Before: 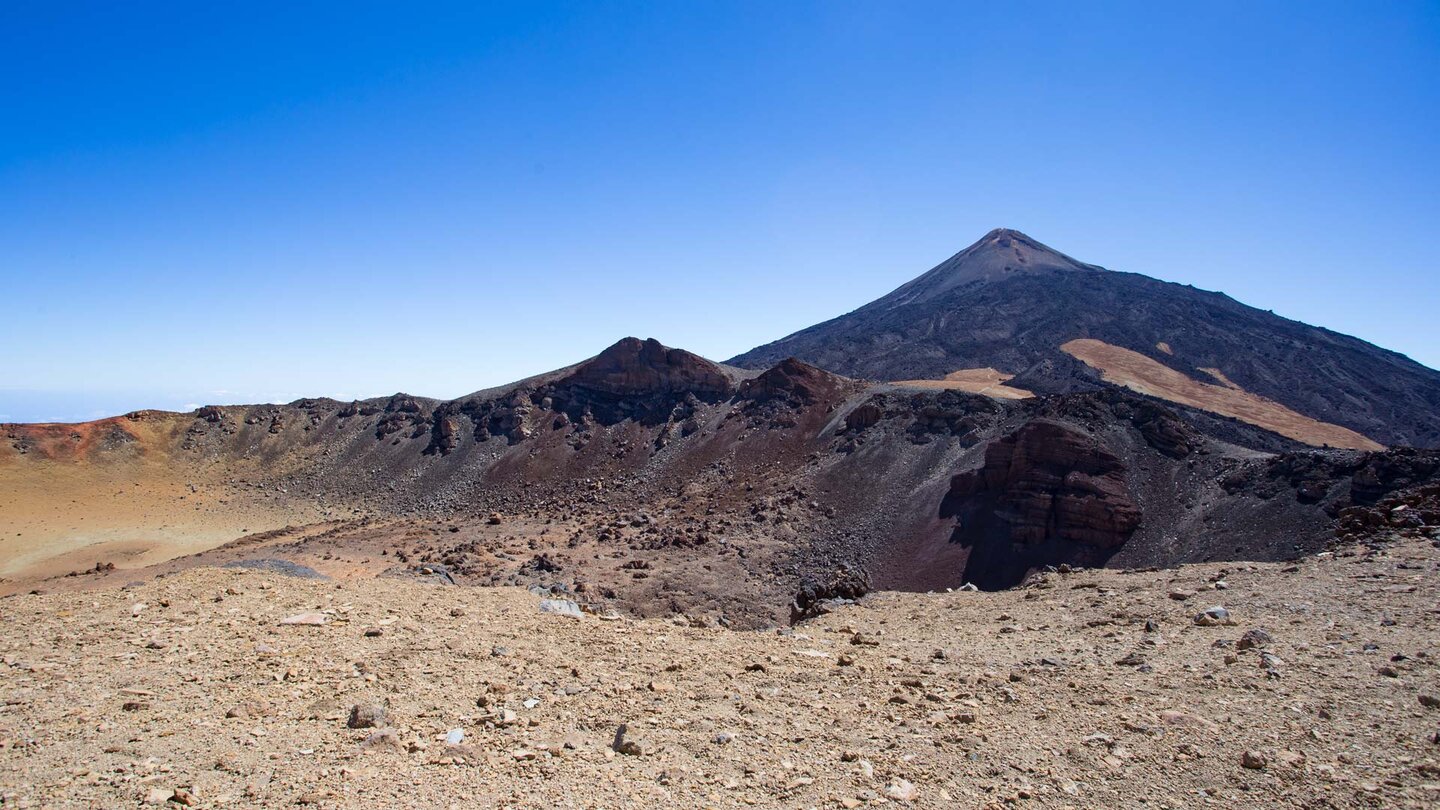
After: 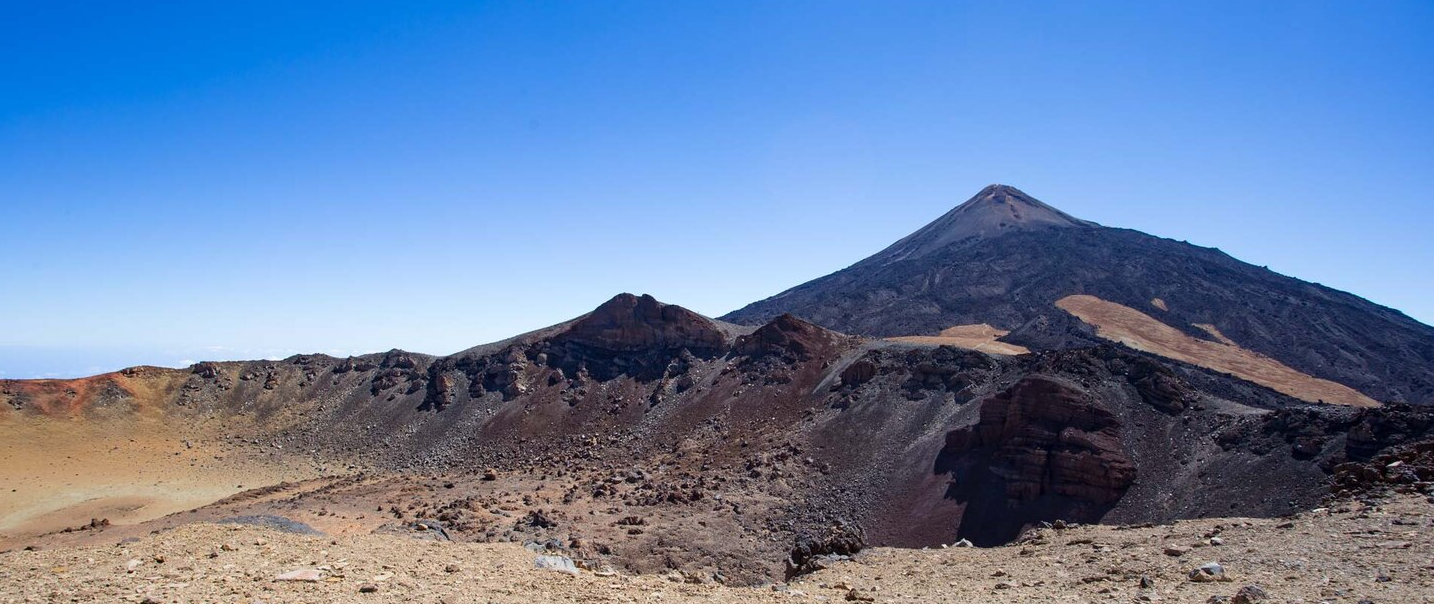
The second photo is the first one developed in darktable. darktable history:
crop: left 0.39%, top 5.542%, bottom 19.827%
